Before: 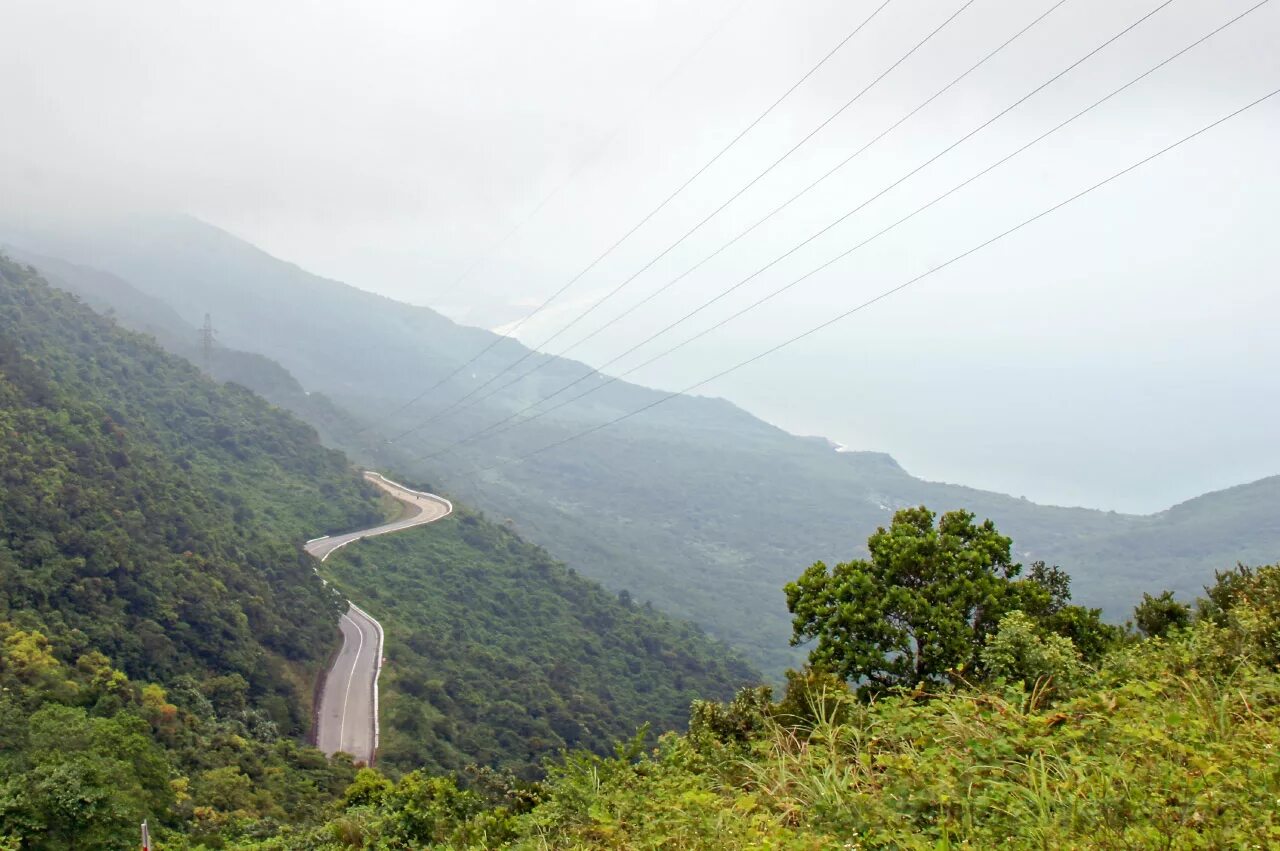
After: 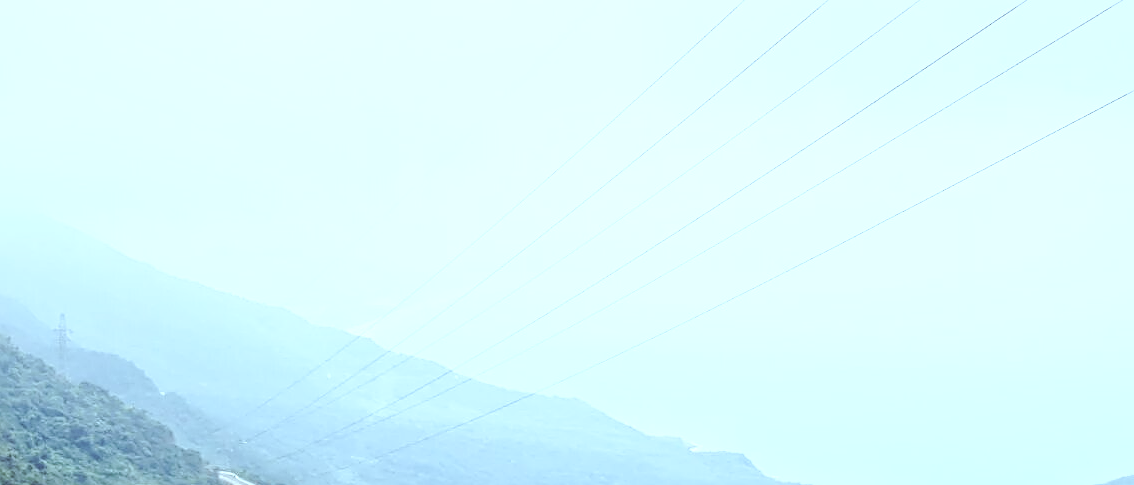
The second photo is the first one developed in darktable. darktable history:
base curve: curves: ch0 [(0, 0) (0.032, 0.025) (0.121, 0.166) (0.206, 0.329) (0.605, 0.79) (1, 1)], preserve colors none
crop and rotate: left 11.332%, bottom 42.999%
local contrast: detail 109%
color calibration: gray › normalize channels true, x 0.367, y 0.376, temperature 4381.13 K, gamut compression 0.01
tone equalizer: -8 EV -0.379 EV, -7 EV -0.398 EV, -6 EV -0.362 EV, -5 EV -0.234 EV, -3 EV 0.251 EV, -2 EV 0.34 EV, -1 EV 0.389 EV, +0 EV 0.435 EV
sharpen: radius 2.578, amount 0.693
color correction: highlights a* -12.52, highlights b* -17.99, saturation 0.699
